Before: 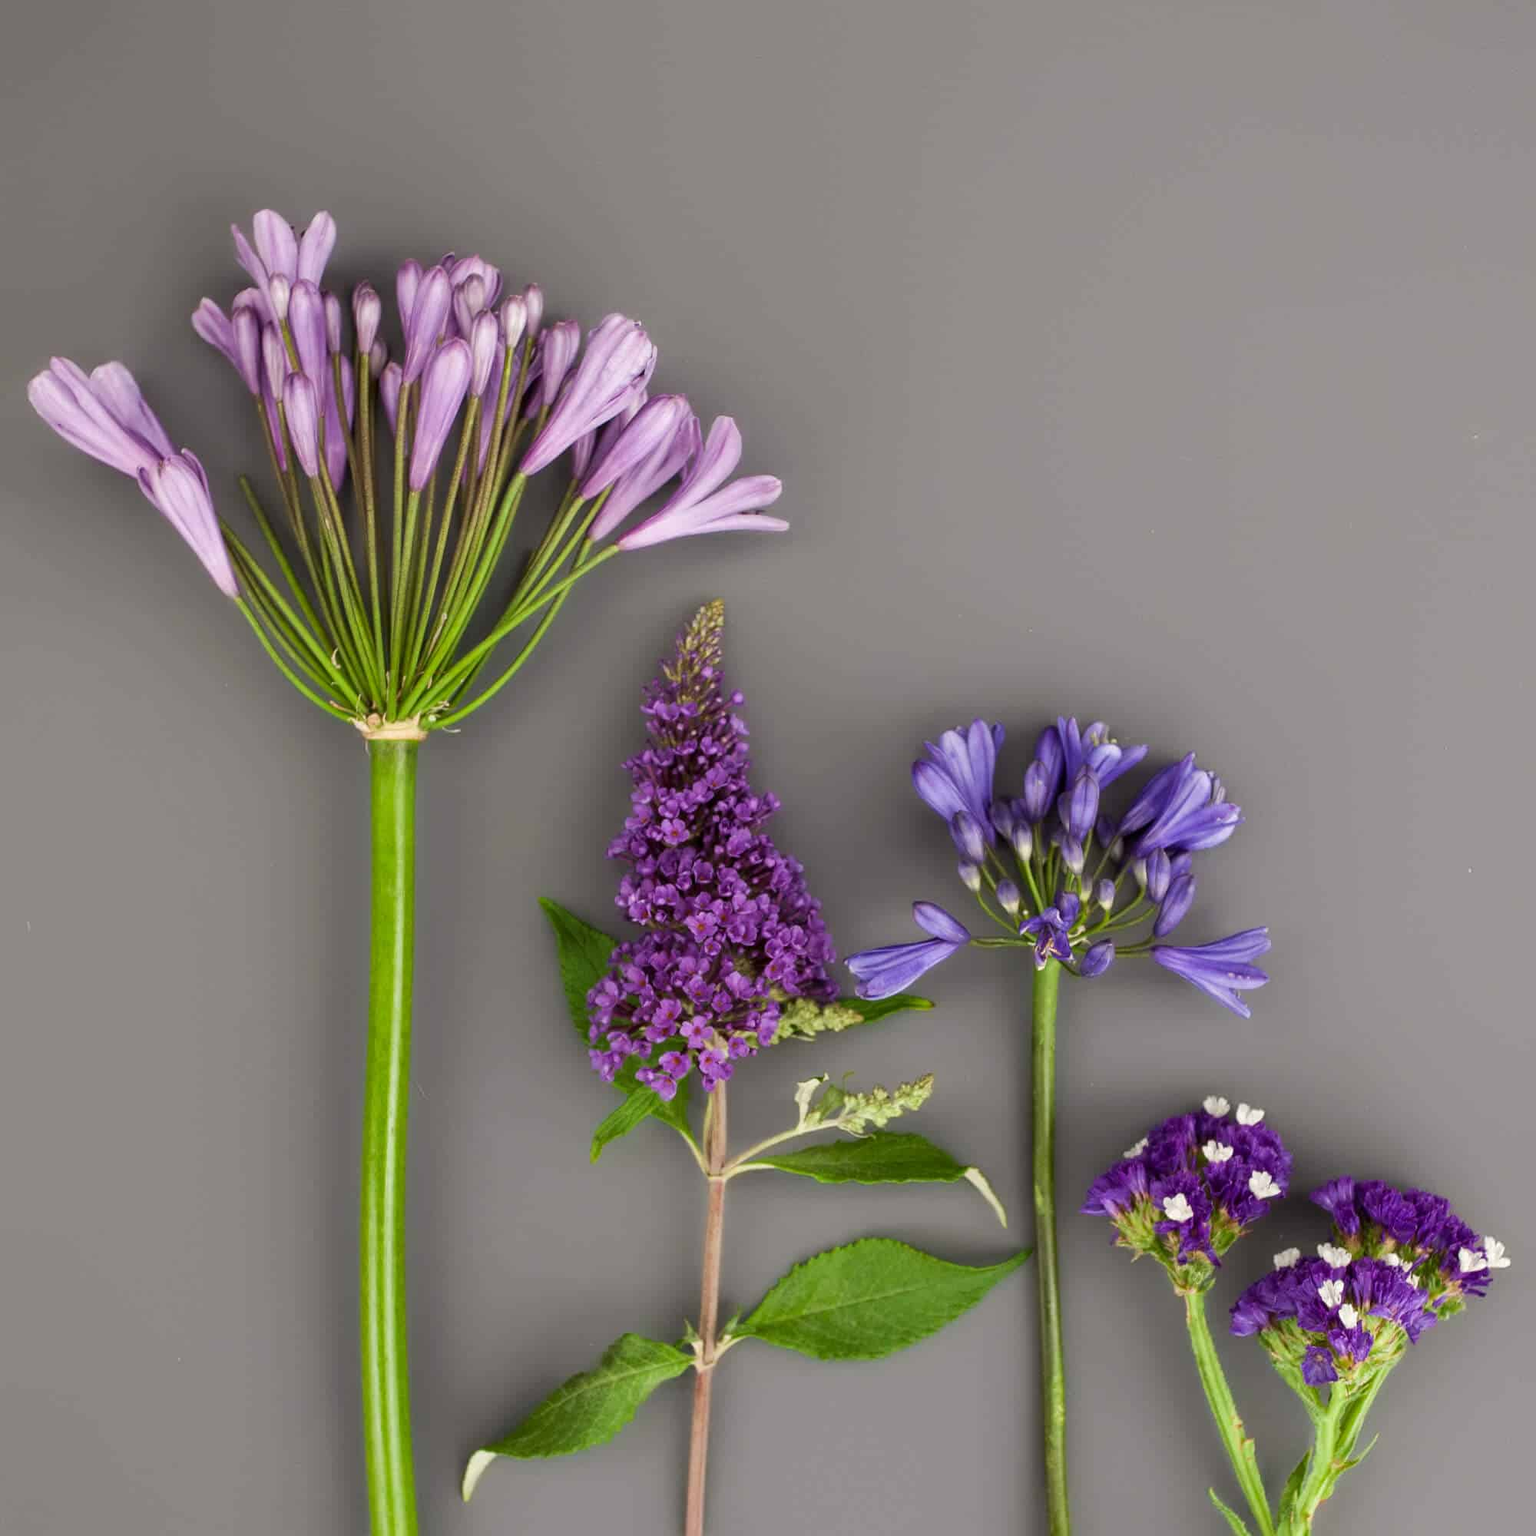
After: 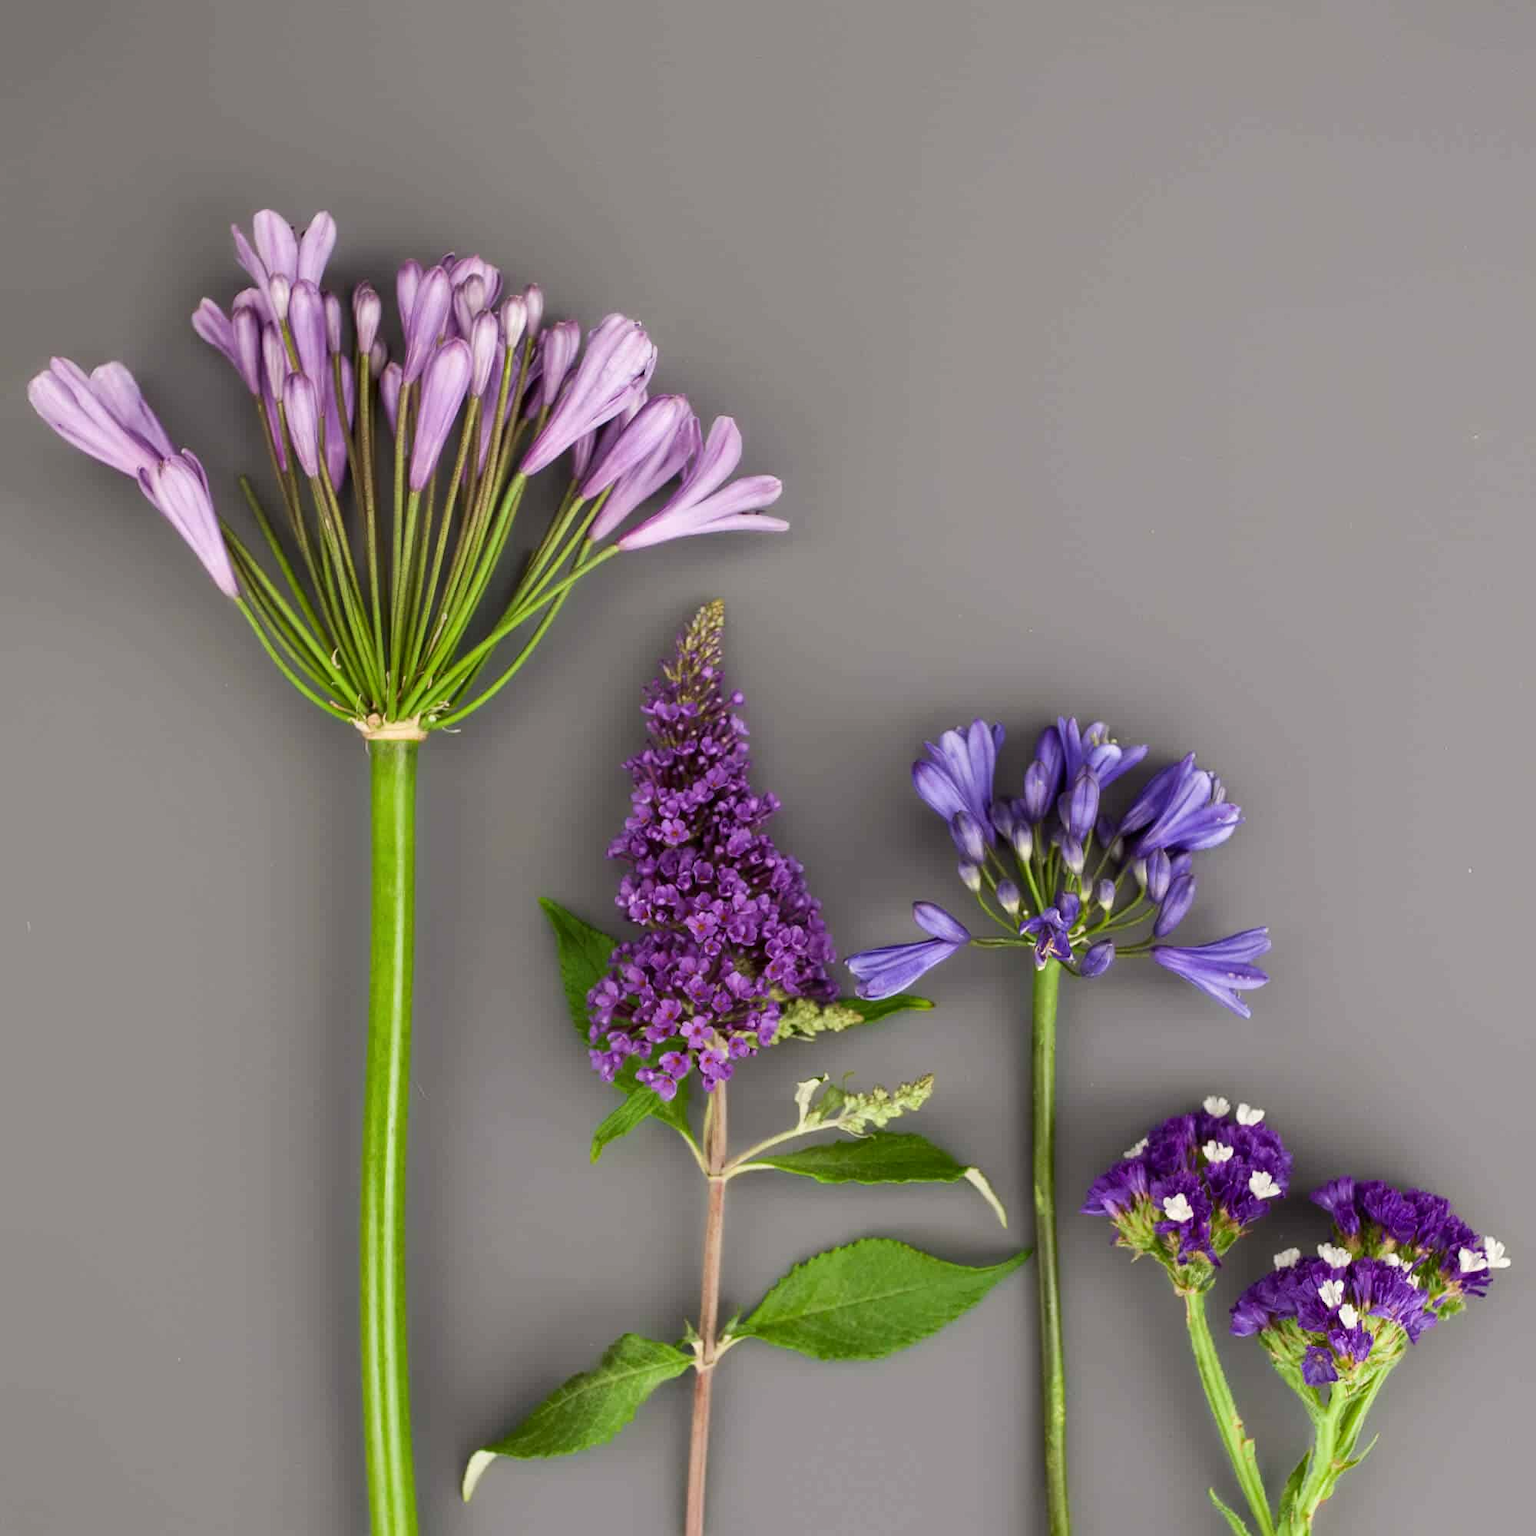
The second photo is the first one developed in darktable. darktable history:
contrast brightness saturation: contrast 0.099, brightness 0.015, saturation 0.016
